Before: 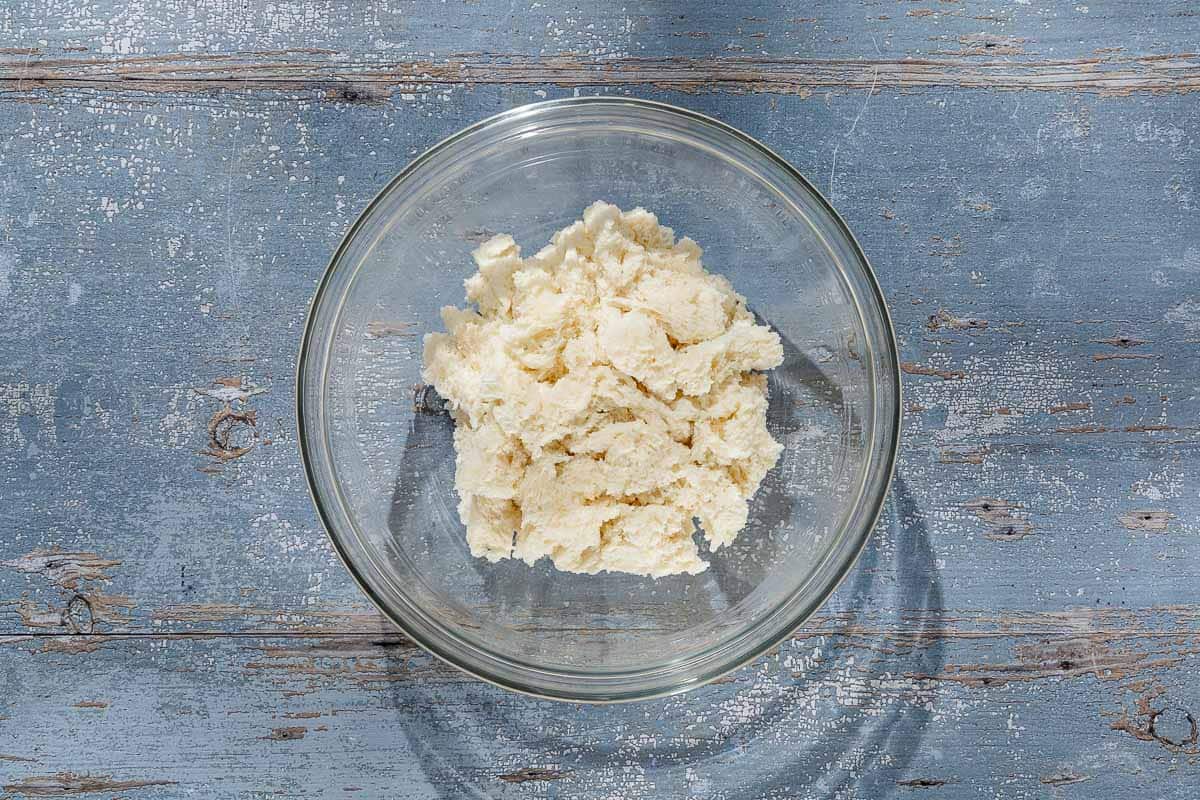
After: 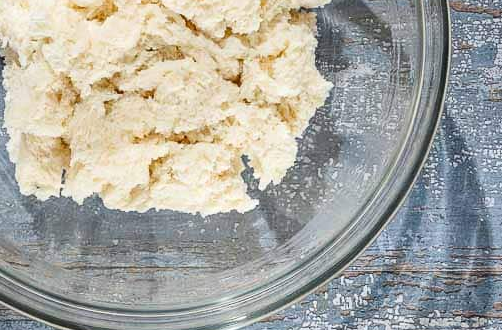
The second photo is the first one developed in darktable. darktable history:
local contrast: mode bilateral grid, contrast 20, coarseness 49, detail 119%, midtone range 0.2
contrast brightness saturation: contrast 0.151, brightness 0.049
crop: left 37.585%, top 45.288%, right 20.563%, bottom 13.364%
